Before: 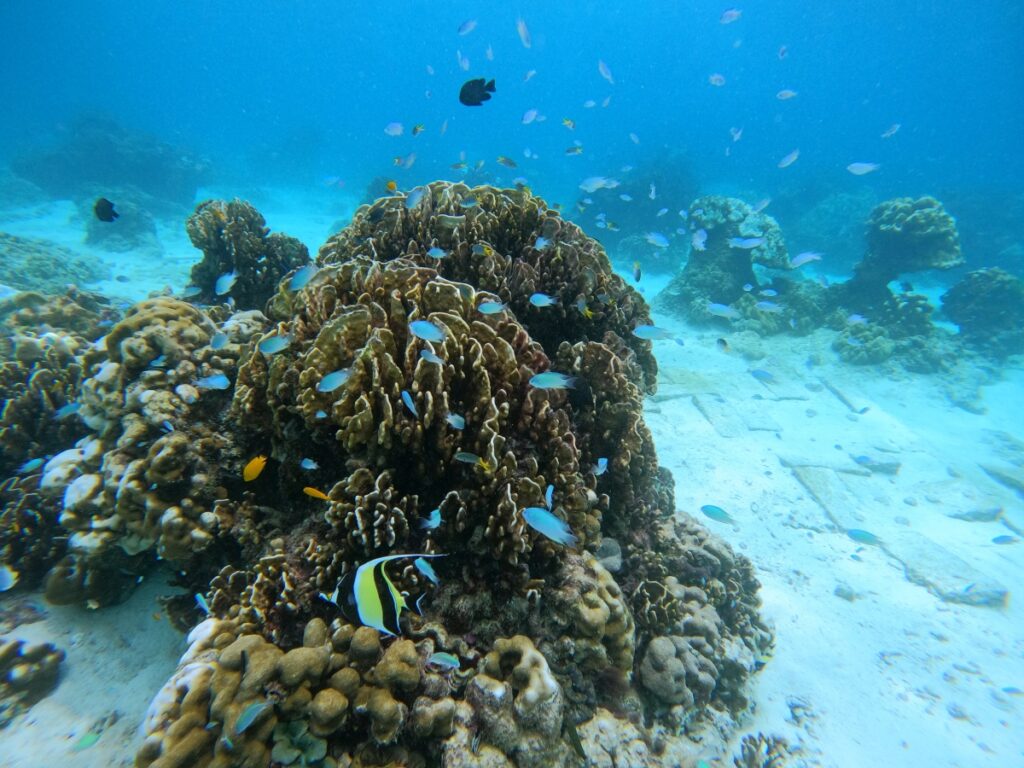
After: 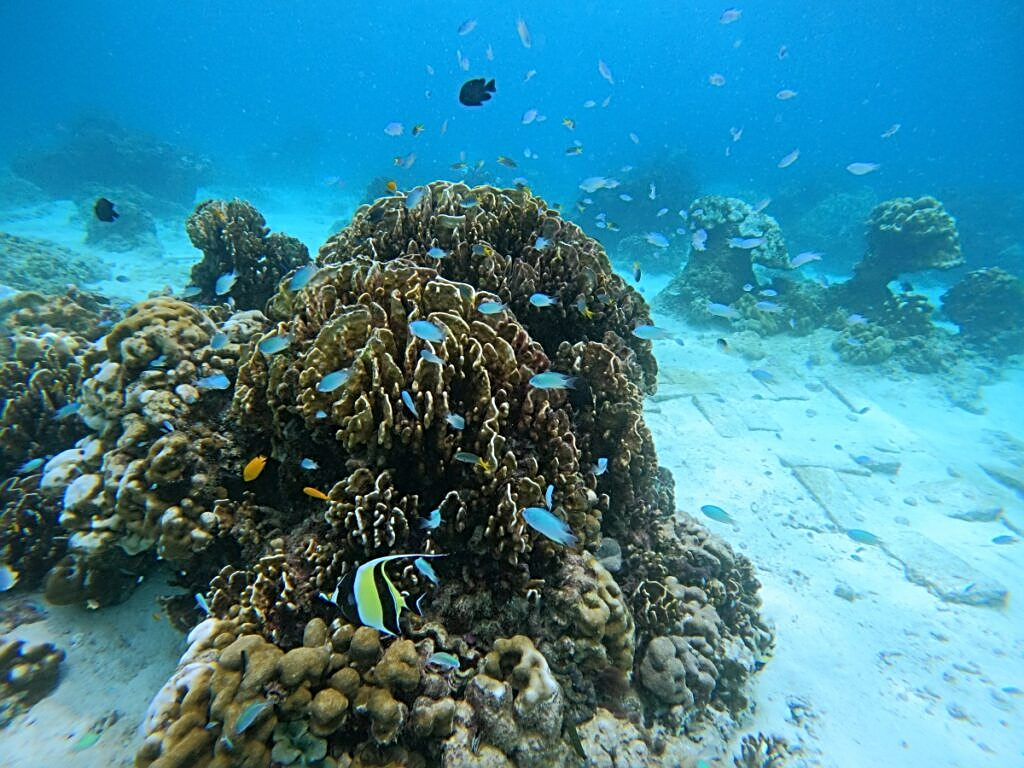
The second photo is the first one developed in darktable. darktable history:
sharpen: radius 2.536, amount 0.619
